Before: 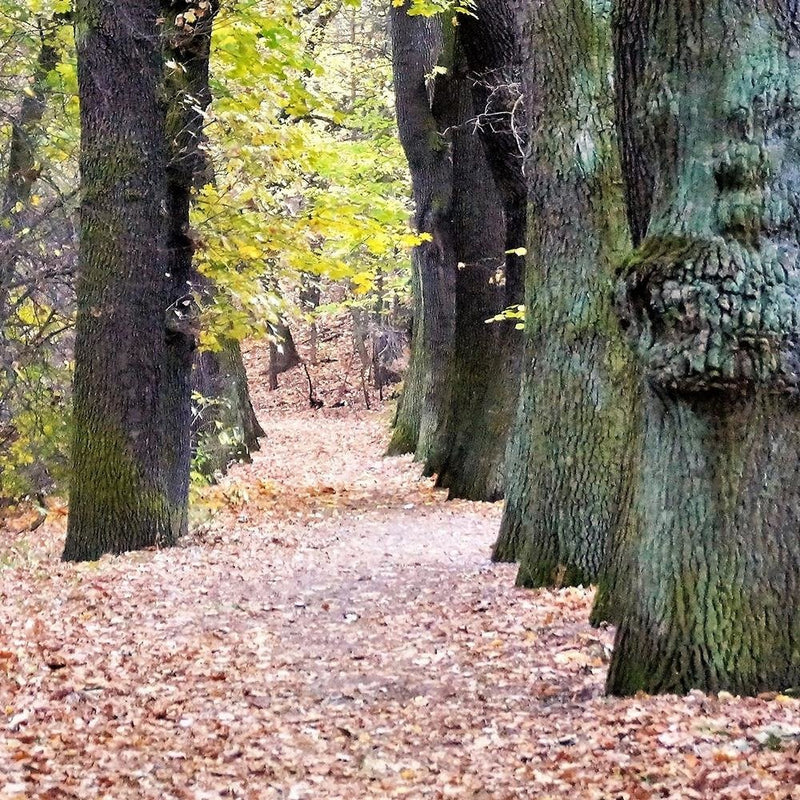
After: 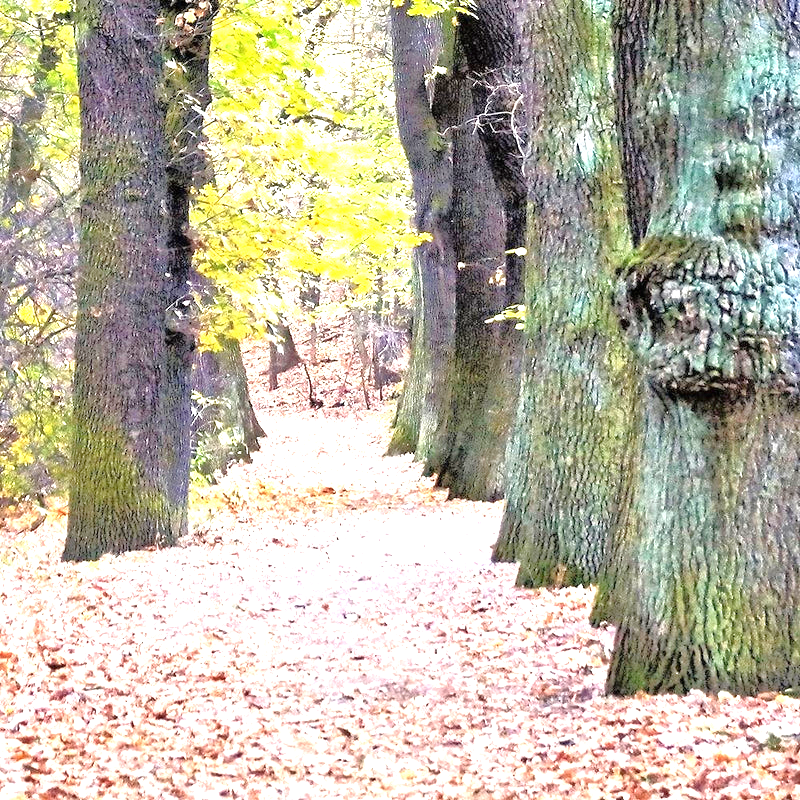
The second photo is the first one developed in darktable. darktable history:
exposure: black level correction 0, exposure 1.2 EV, compensate exposure bias true, compensate highlight preservation false
tone equalizer: -7 EV 0.15 EV, -6 EV 0.6 EV, -5 EV 1.15 EV, -4 EV 1.33 EV, -3 EV 1.15 EV, -2 EV 0.6 EV, -1 EV 0.15 EV, mask exposure compensation -0.5 EV
